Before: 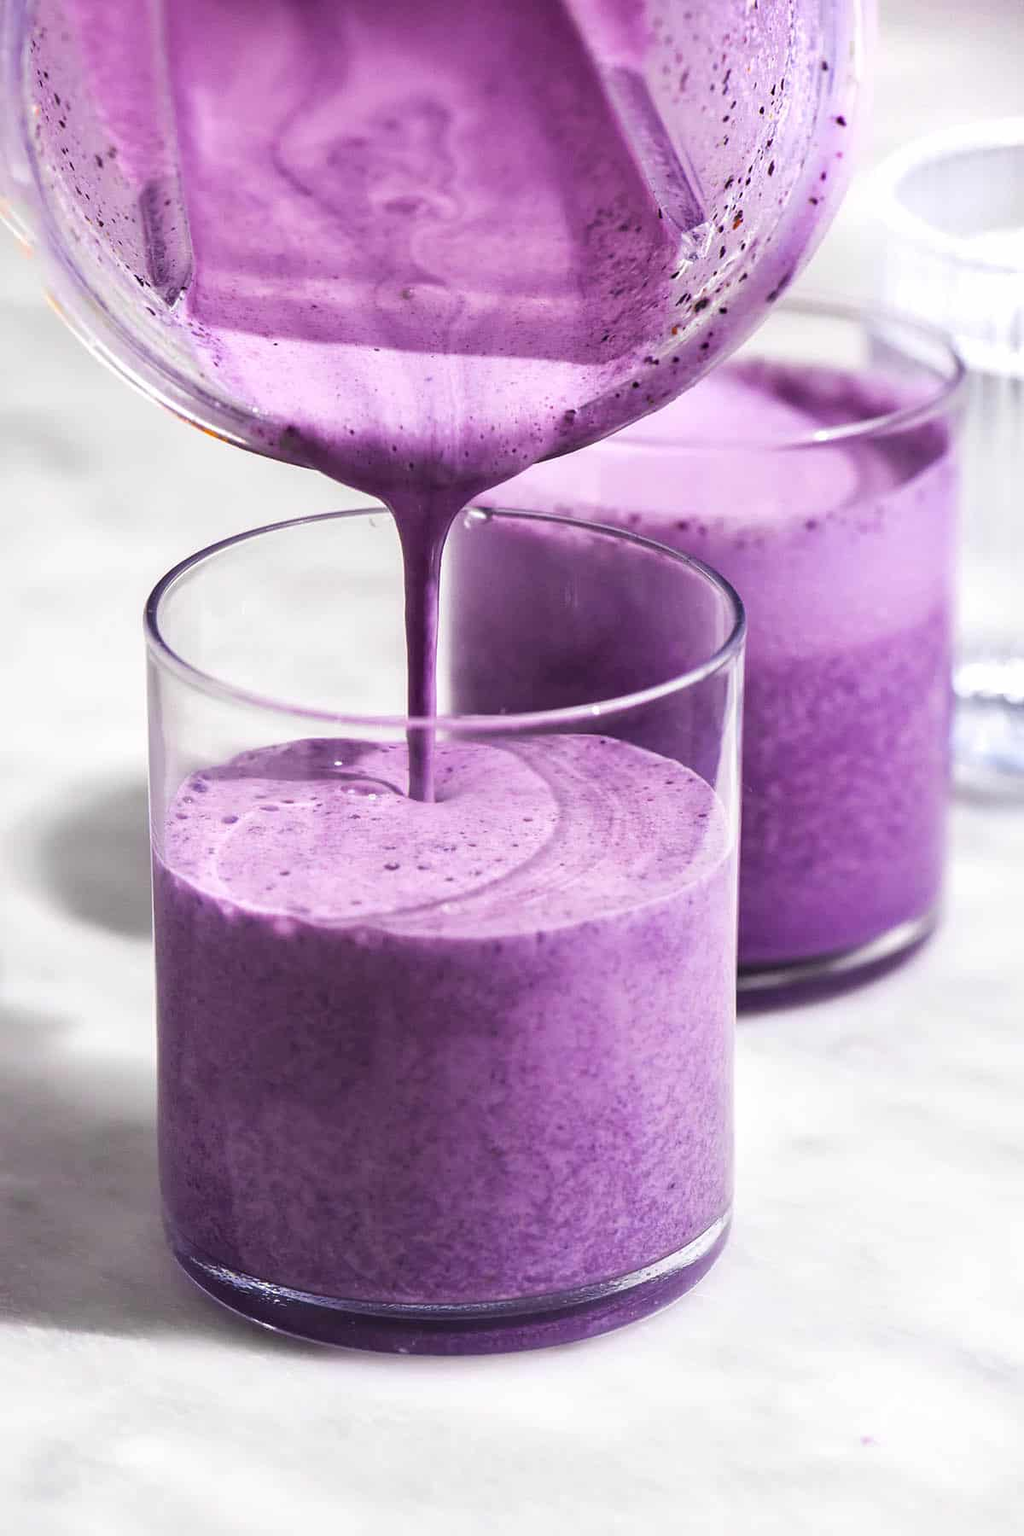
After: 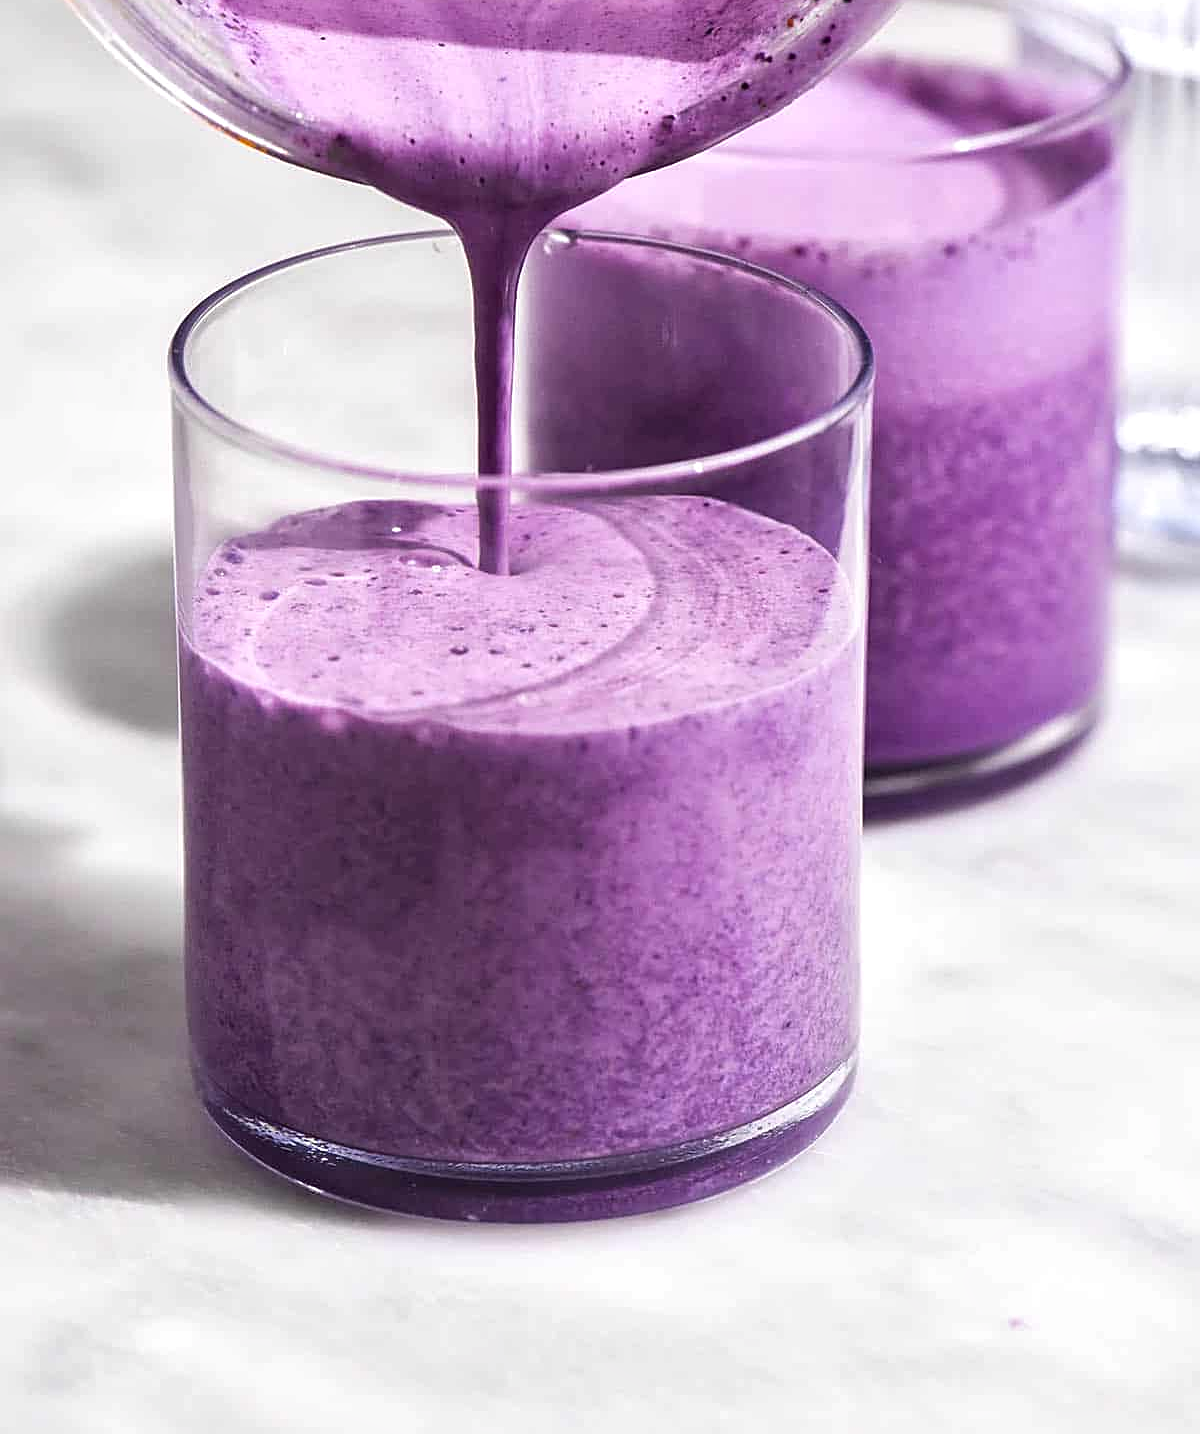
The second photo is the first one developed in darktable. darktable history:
tone equalizer: on, module defaults
sharpen: on, module defaults
local contrast: mode bilateral grid, contrast 21, coarseness 51, detail 120%, midtone range 0.2
crop and rotate: top 20.32%
